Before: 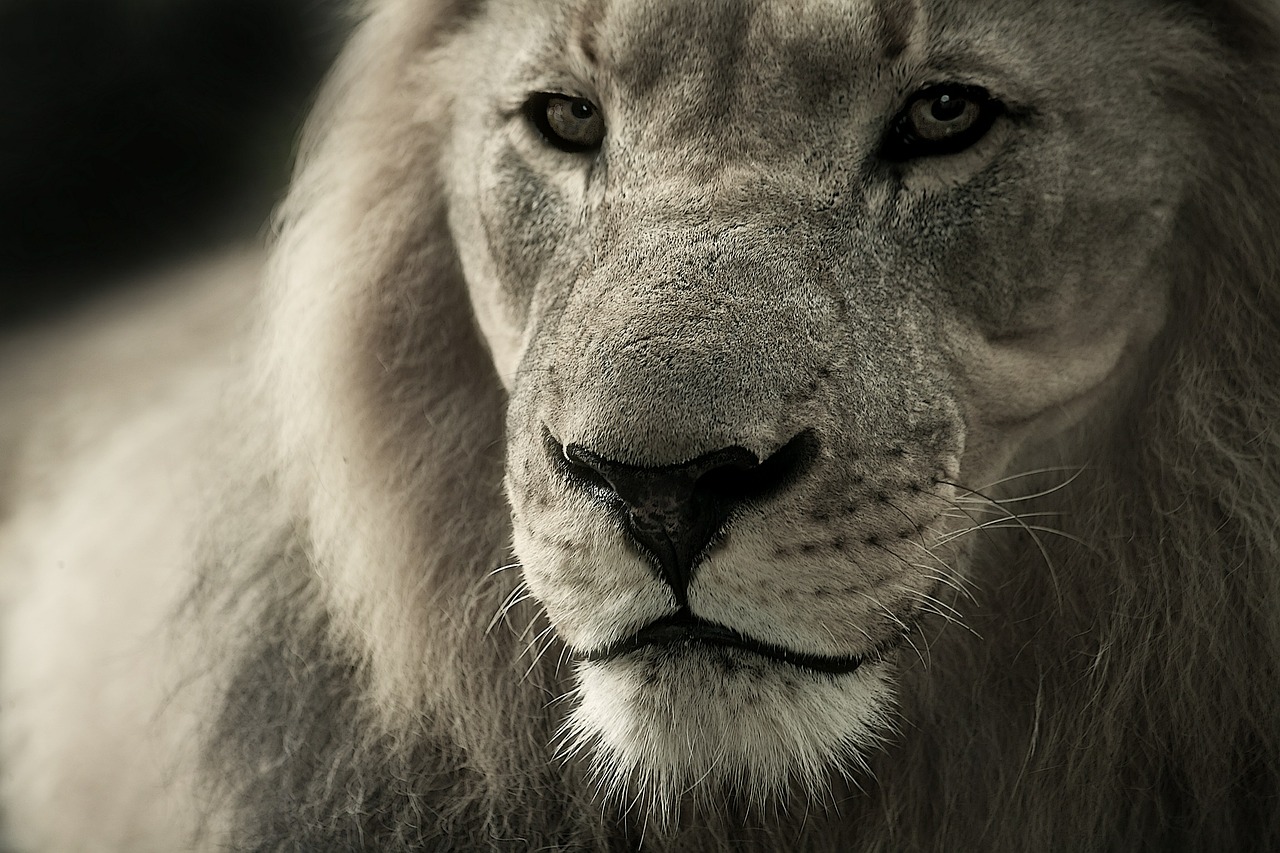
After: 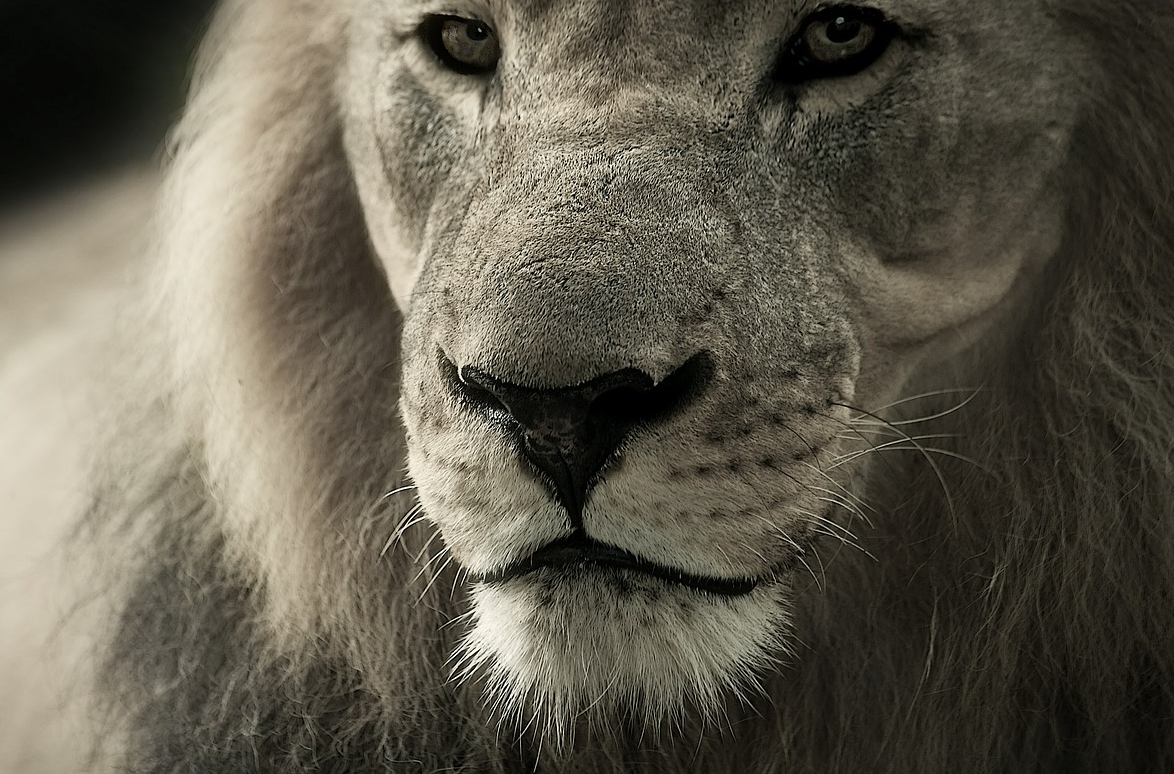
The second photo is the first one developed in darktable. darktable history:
crop and rotate: left 8.21%, top 9.164%
